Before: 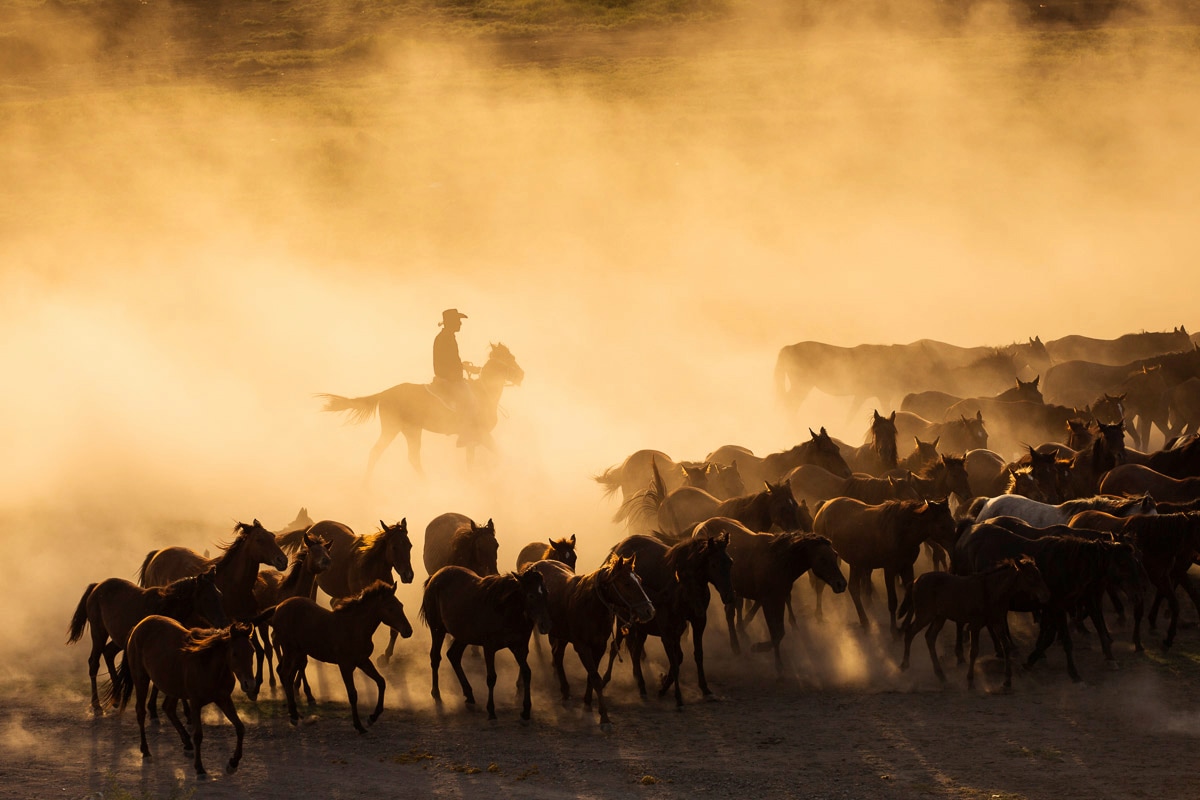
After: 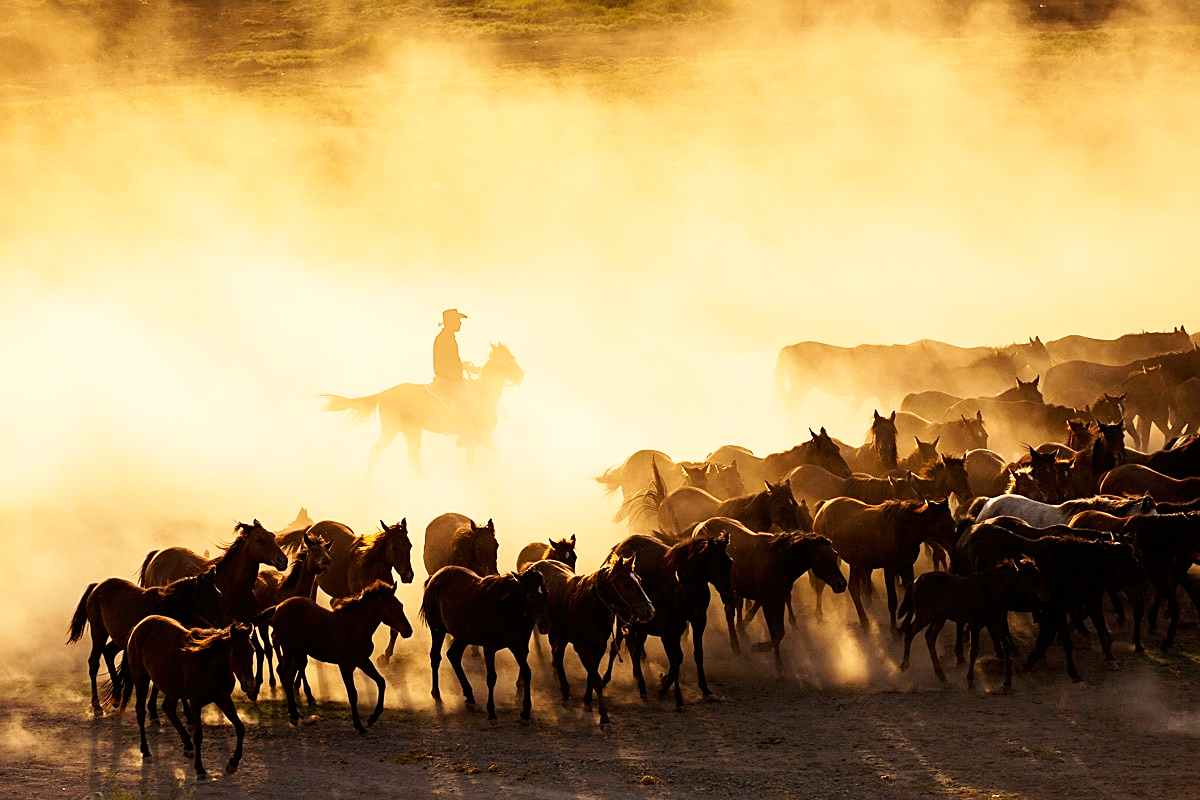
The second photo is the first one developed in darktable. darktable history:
sharpen: on, module defaults
base curve: curves: ch0 [(0, 0) (0.005, 0.002) (0.15, 0.3) (0.4, 0.7) (0.75, 0.95) (1, 1)], preserve colors none
